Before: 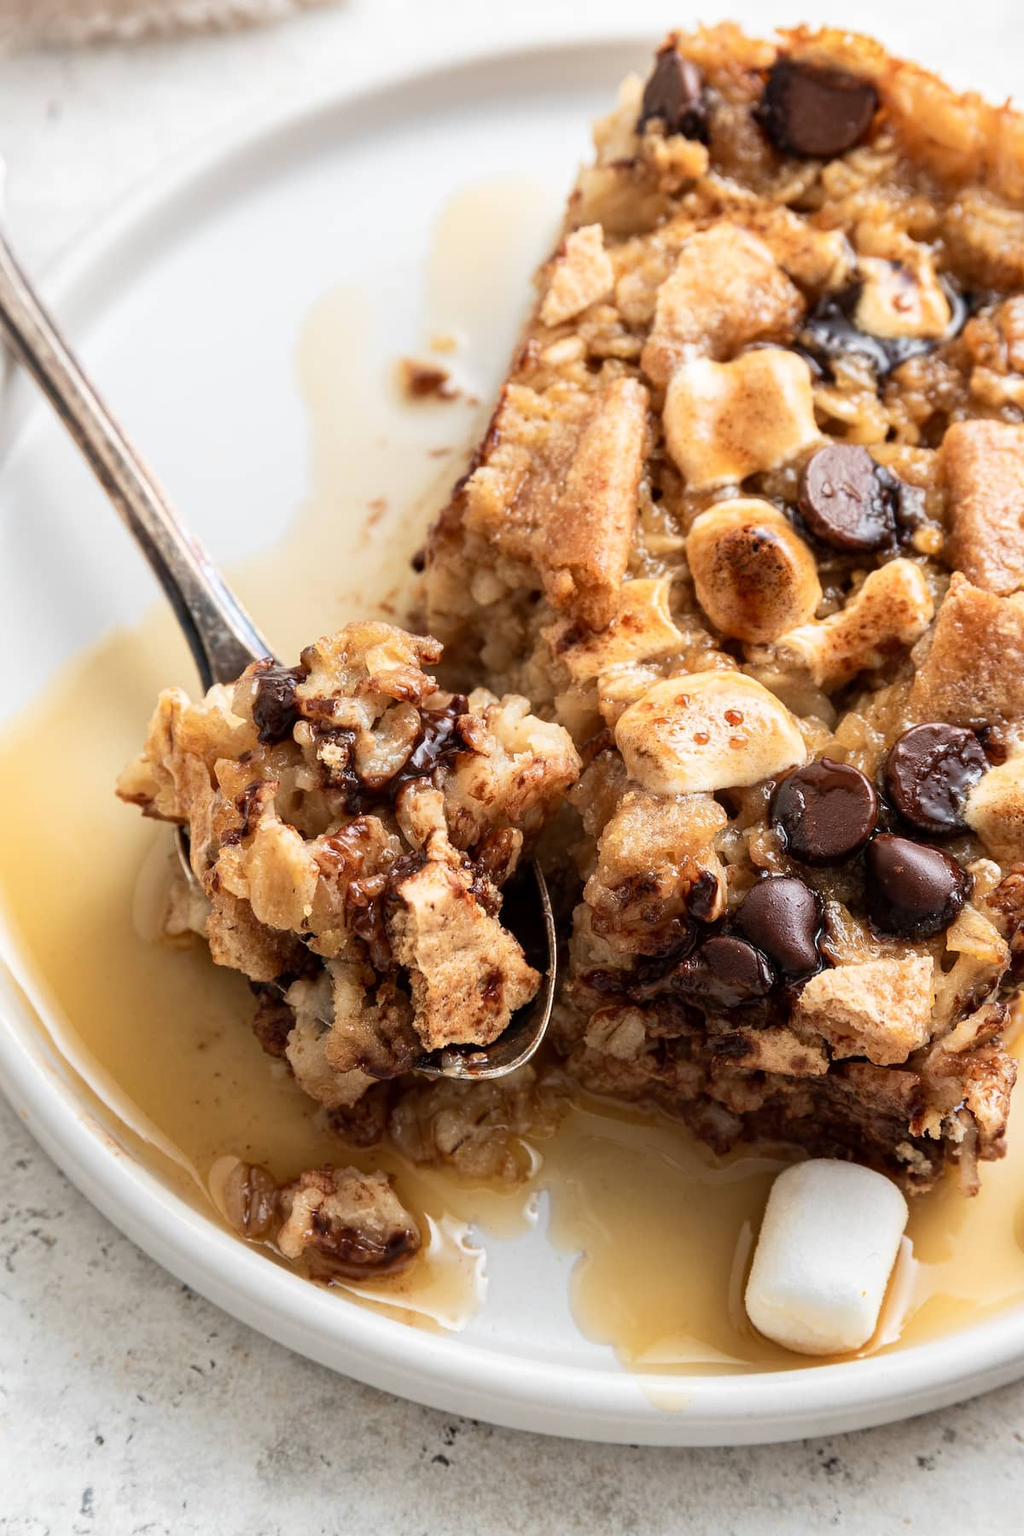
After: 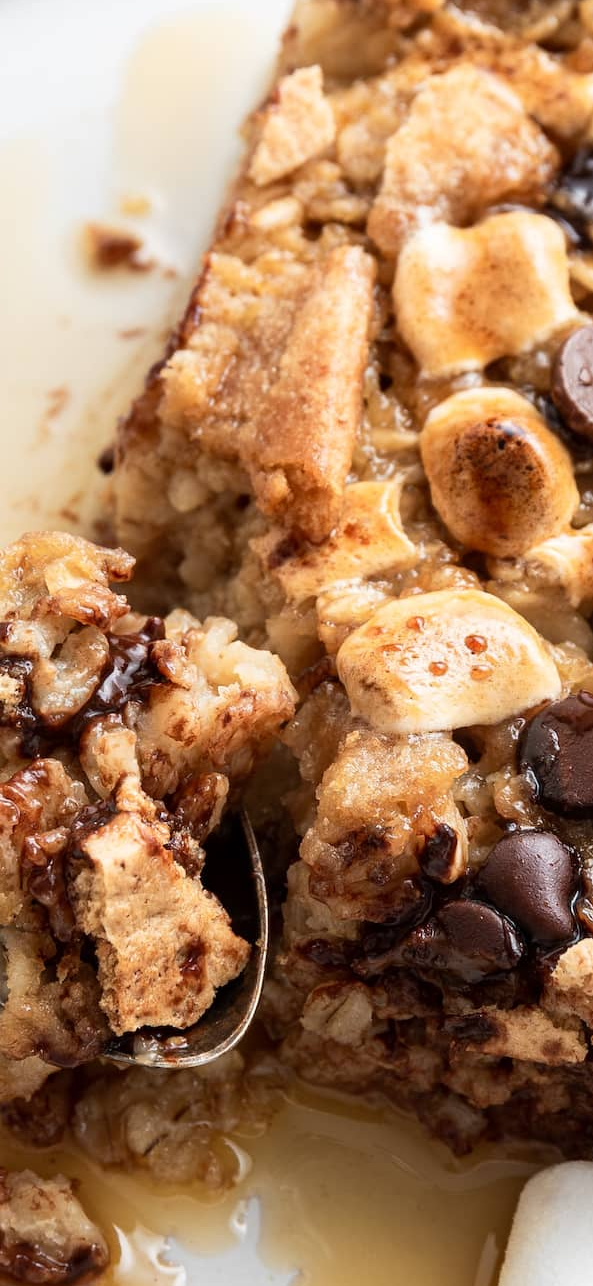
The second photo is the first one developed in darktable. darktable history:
crop: left 32.012%, top 10.986%, right 18.531%, bottom 17.559%
